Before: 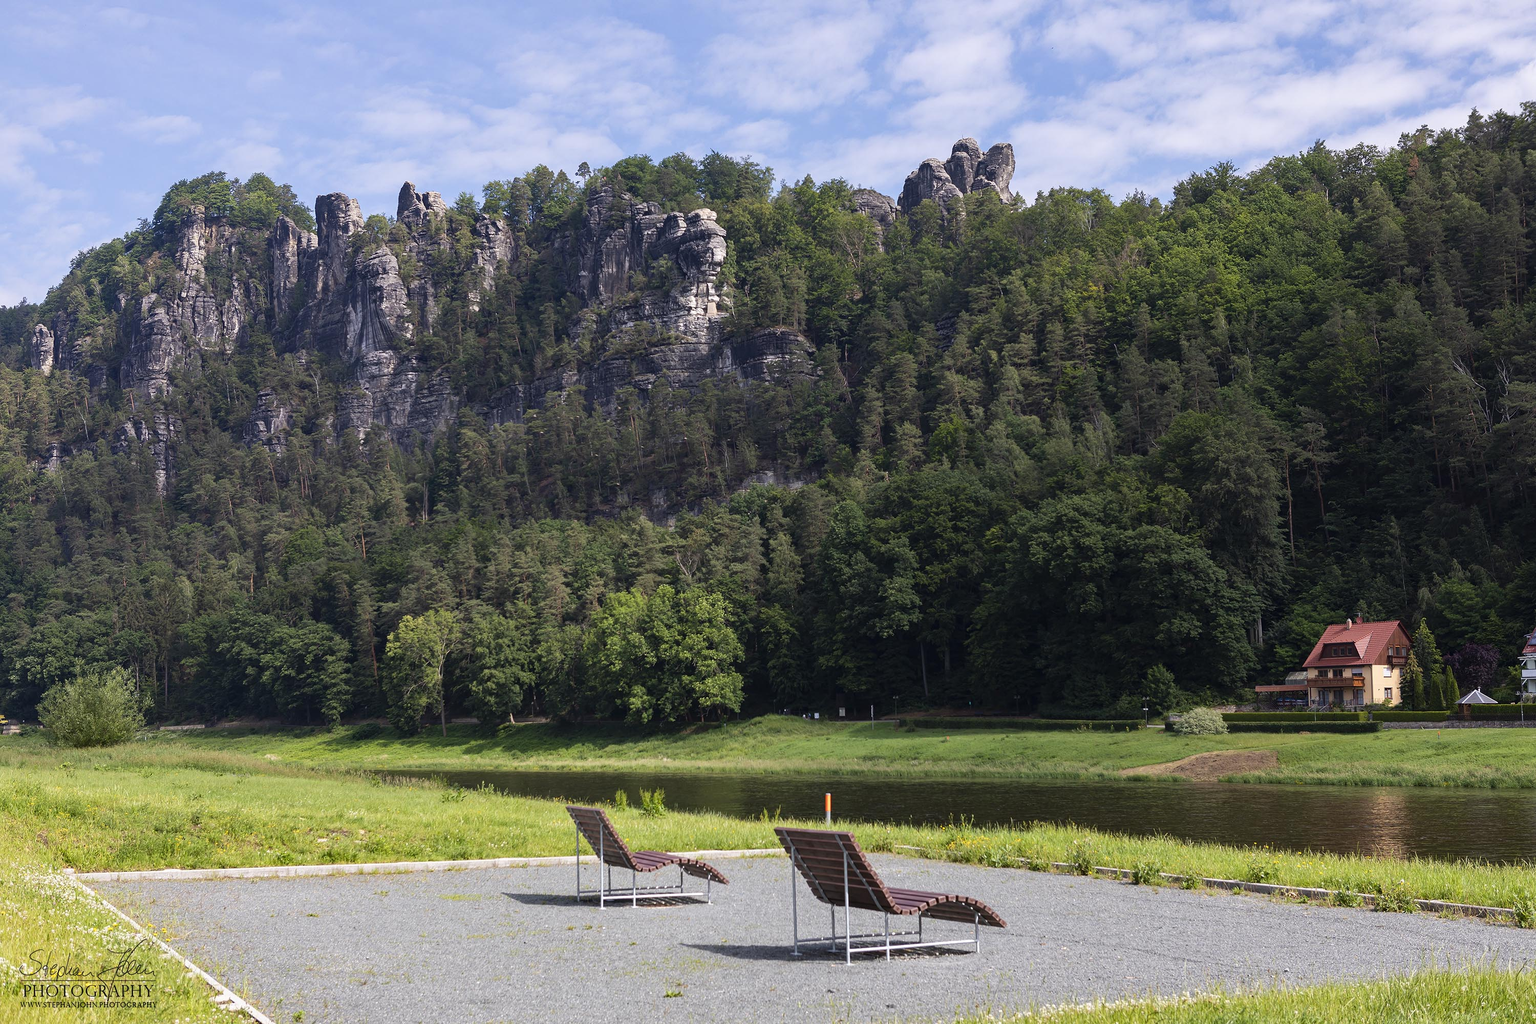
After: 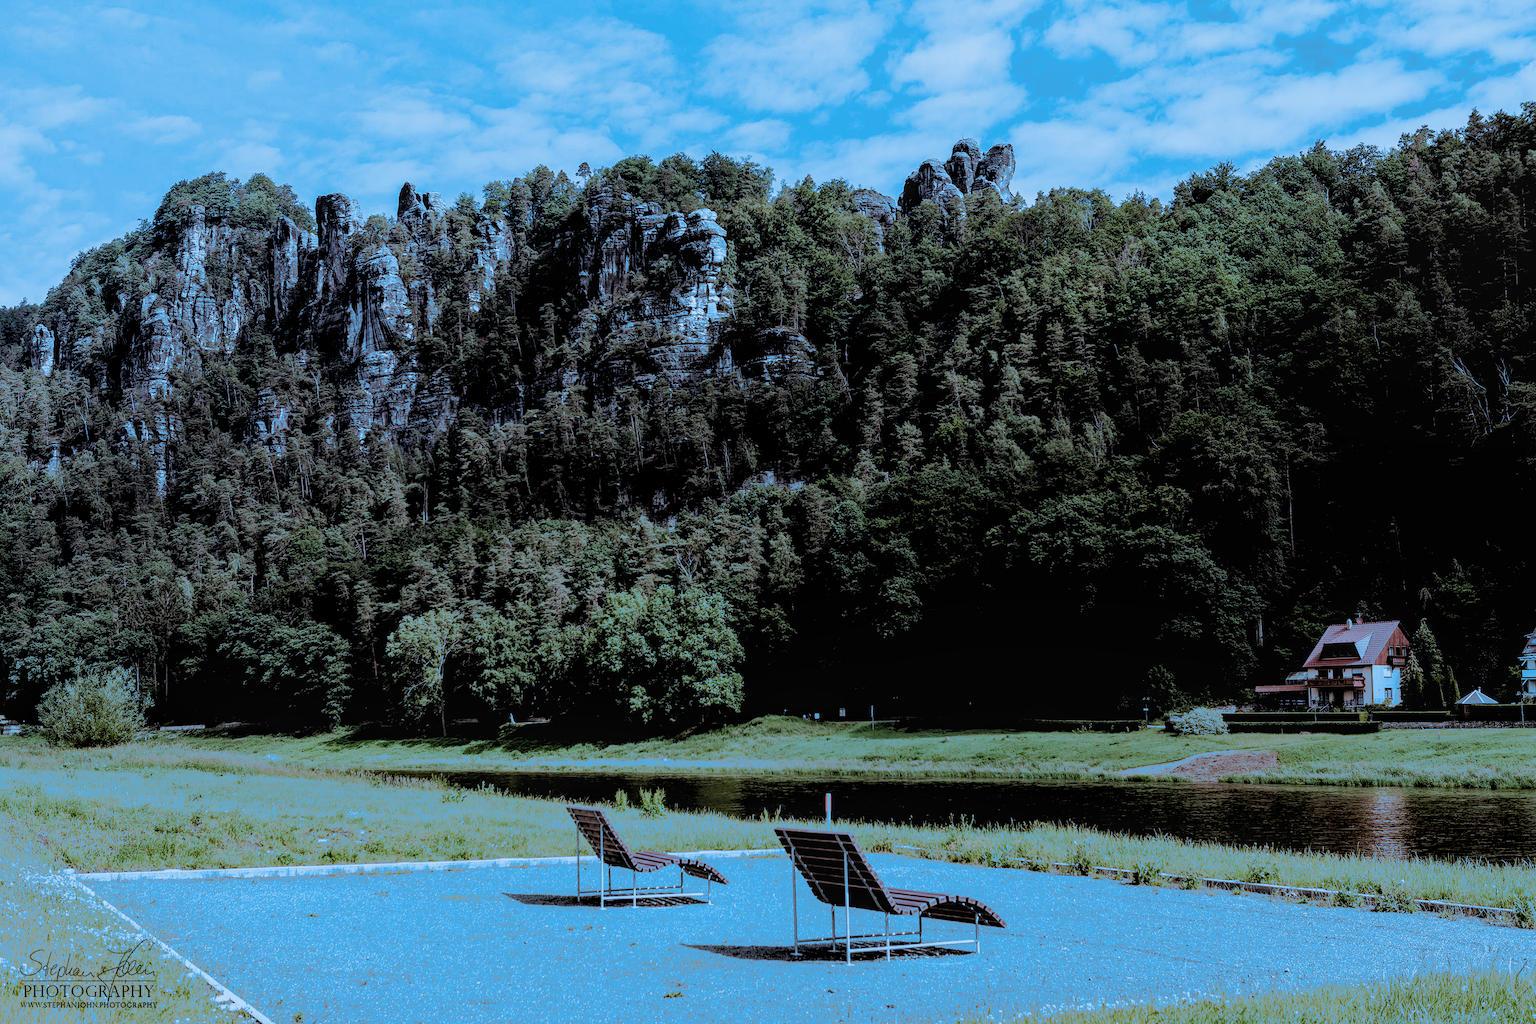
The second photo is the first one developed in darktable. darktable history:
tone equalizer: -8 EV -0.417 EV, -7 EV -0.389 EV, -6 EV -0.333 EV, -5 EV -0.222 EV, -3 EV 0.222 EV, -2 EV 0.333 EV, -1 EV 0.389 EV, +0 EV 0.417 EV, edges refinement/feathering 500, mask exposure compensation -1.25 EV, preserve details no
local contrast: on, module defaults
split-toning: shadows › hue 220°, shadows › saturation 0.64, highlights › hue 220°, highlights › saturation 0.64, balance 0, compress 5.22%
filmic rgb: black relative exposure -7.65 EV, white relative exposure 4.56 EV, hardness 3.61
rgb levels: levels [[0.029, 0.461, 0.922], [0, 0.5, 1], [0, 0.5, 1]]
